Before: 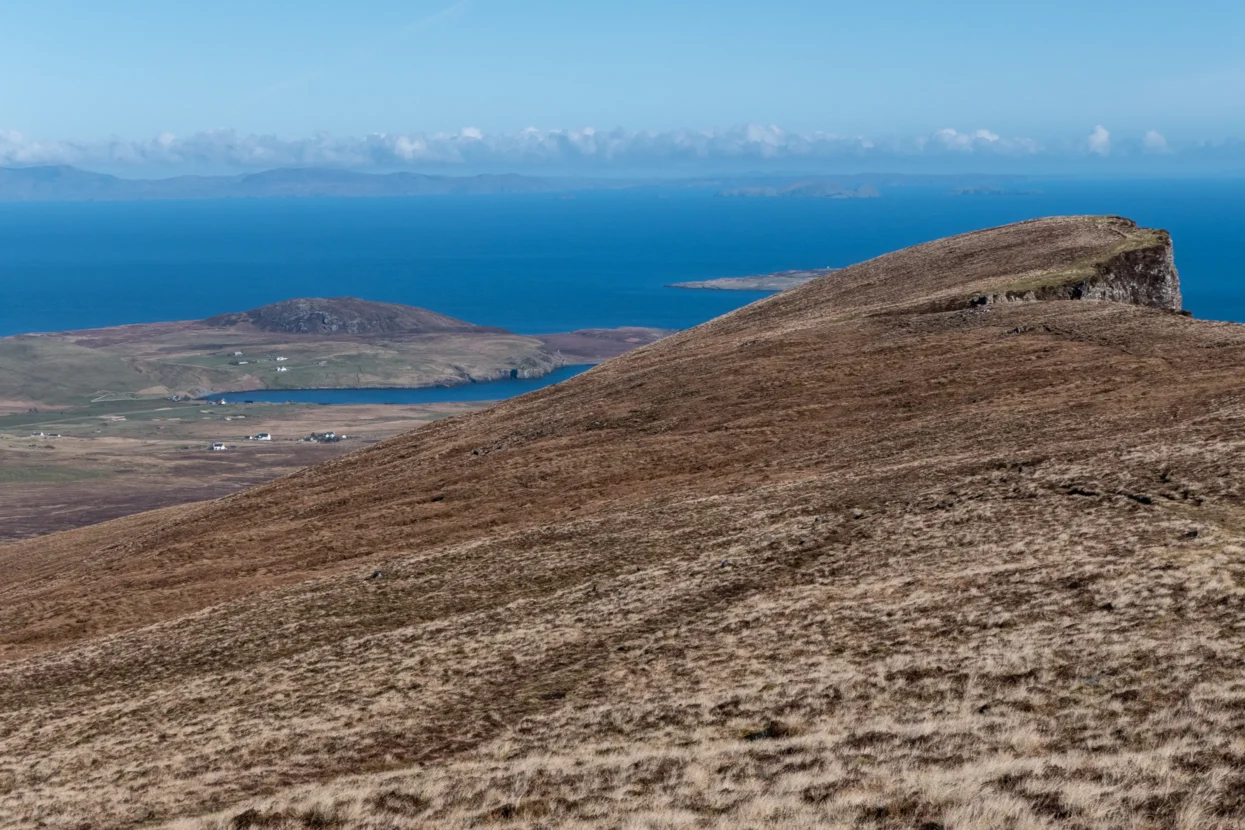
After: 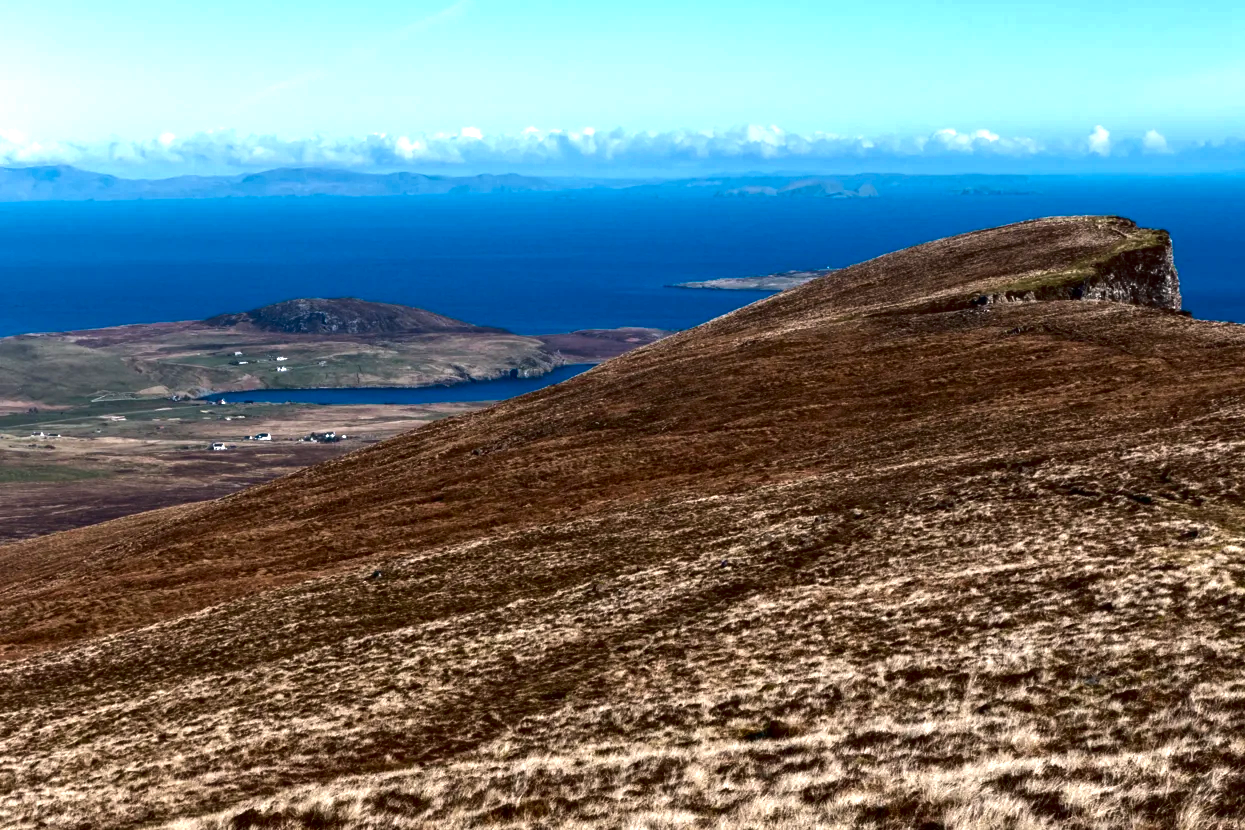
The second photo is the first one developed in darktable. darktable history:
contrast brightness saturation: contrast 0.091, brightness -0.598, saturation 0.174
exposure: exposure 1.061 EV, compensate highlight preservation false
